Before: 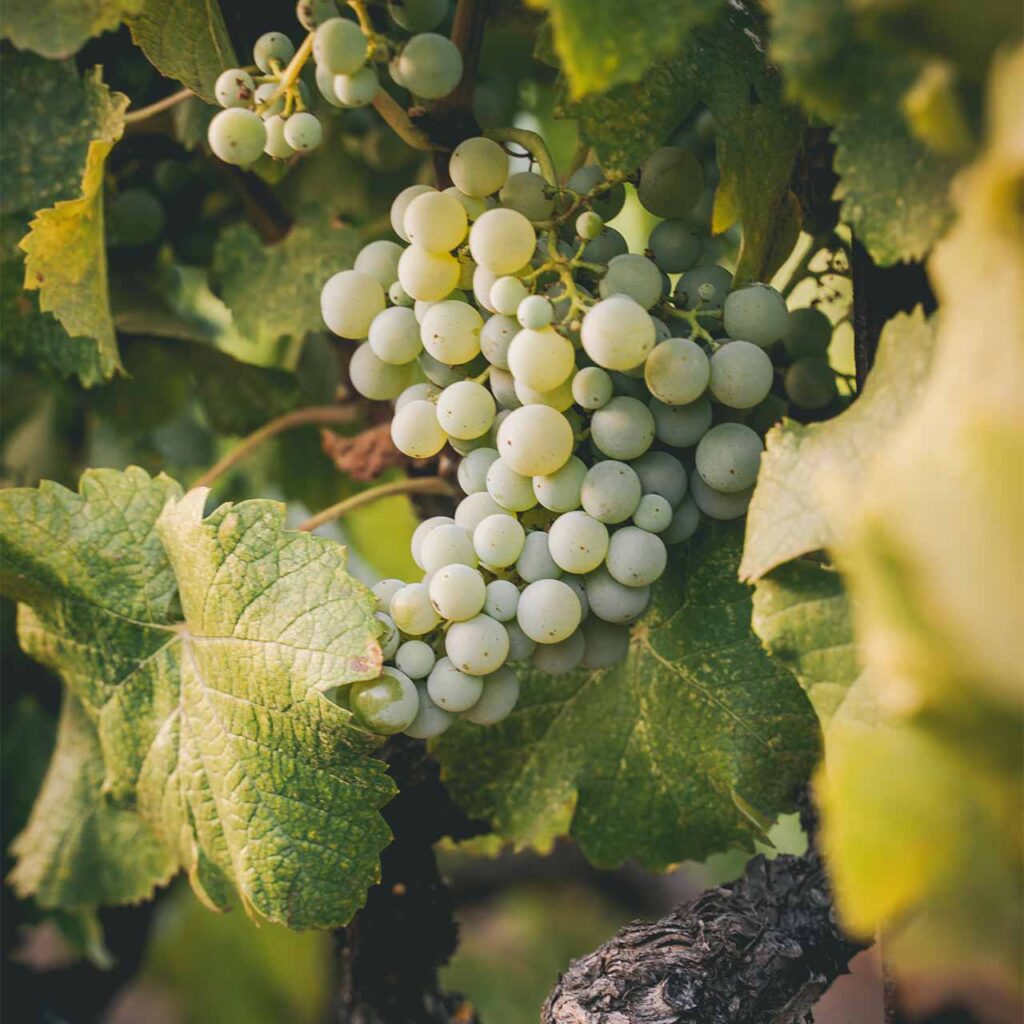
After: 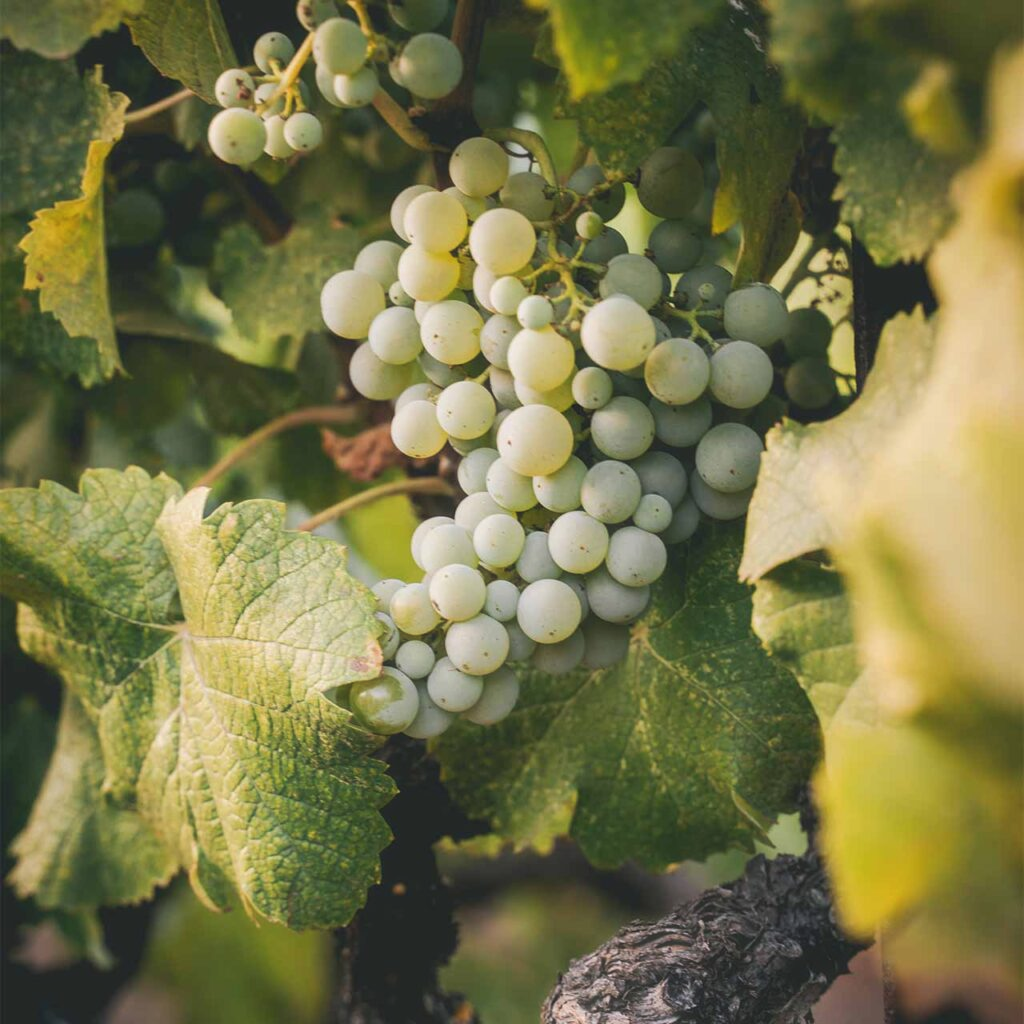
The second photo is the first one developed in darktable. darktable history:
haze removal: strength -0.09, adaptive false
